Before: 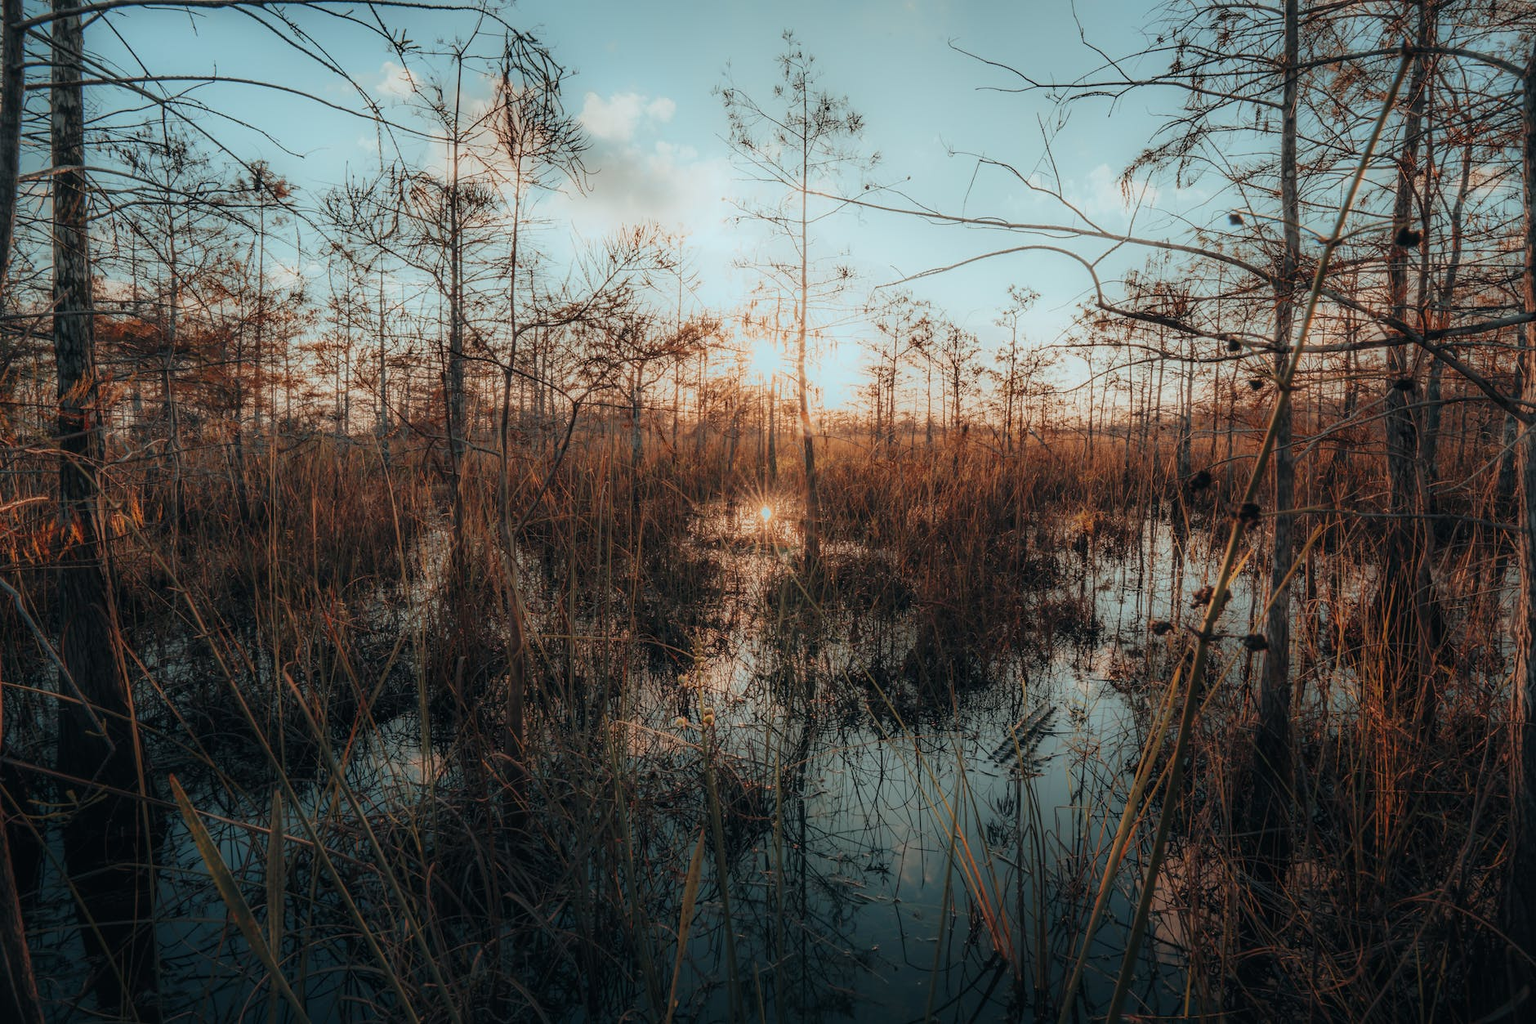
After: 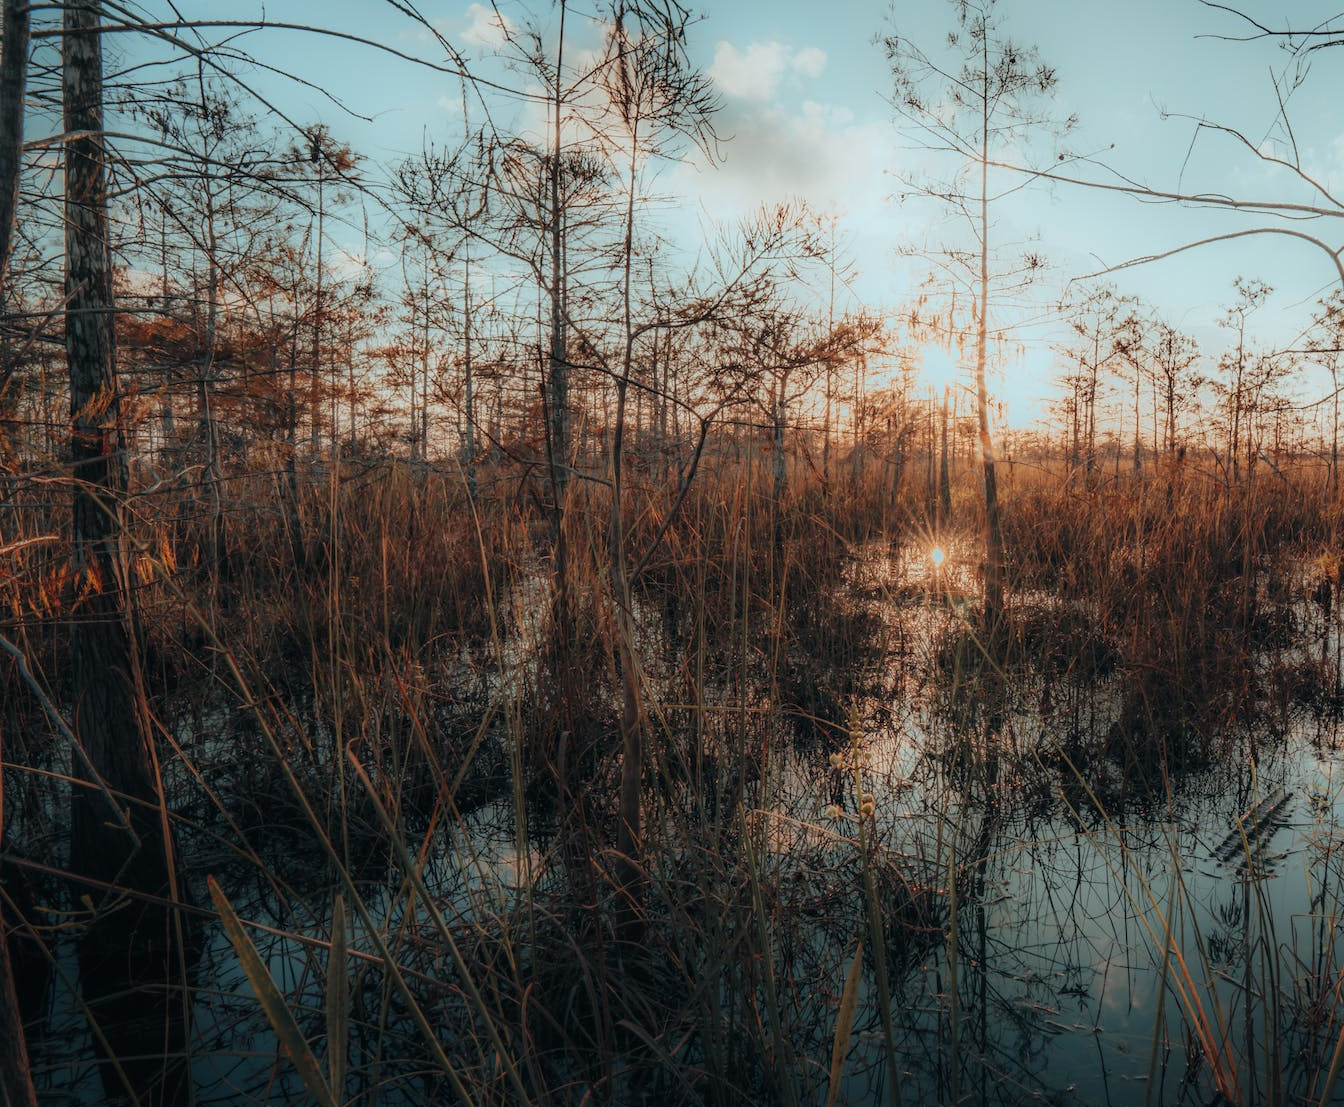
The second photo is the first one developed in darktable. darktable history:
crop: top 5.803%, right 27.864%, bottom 5.804%
rotate and perspective: crop left 0, crop top 0
